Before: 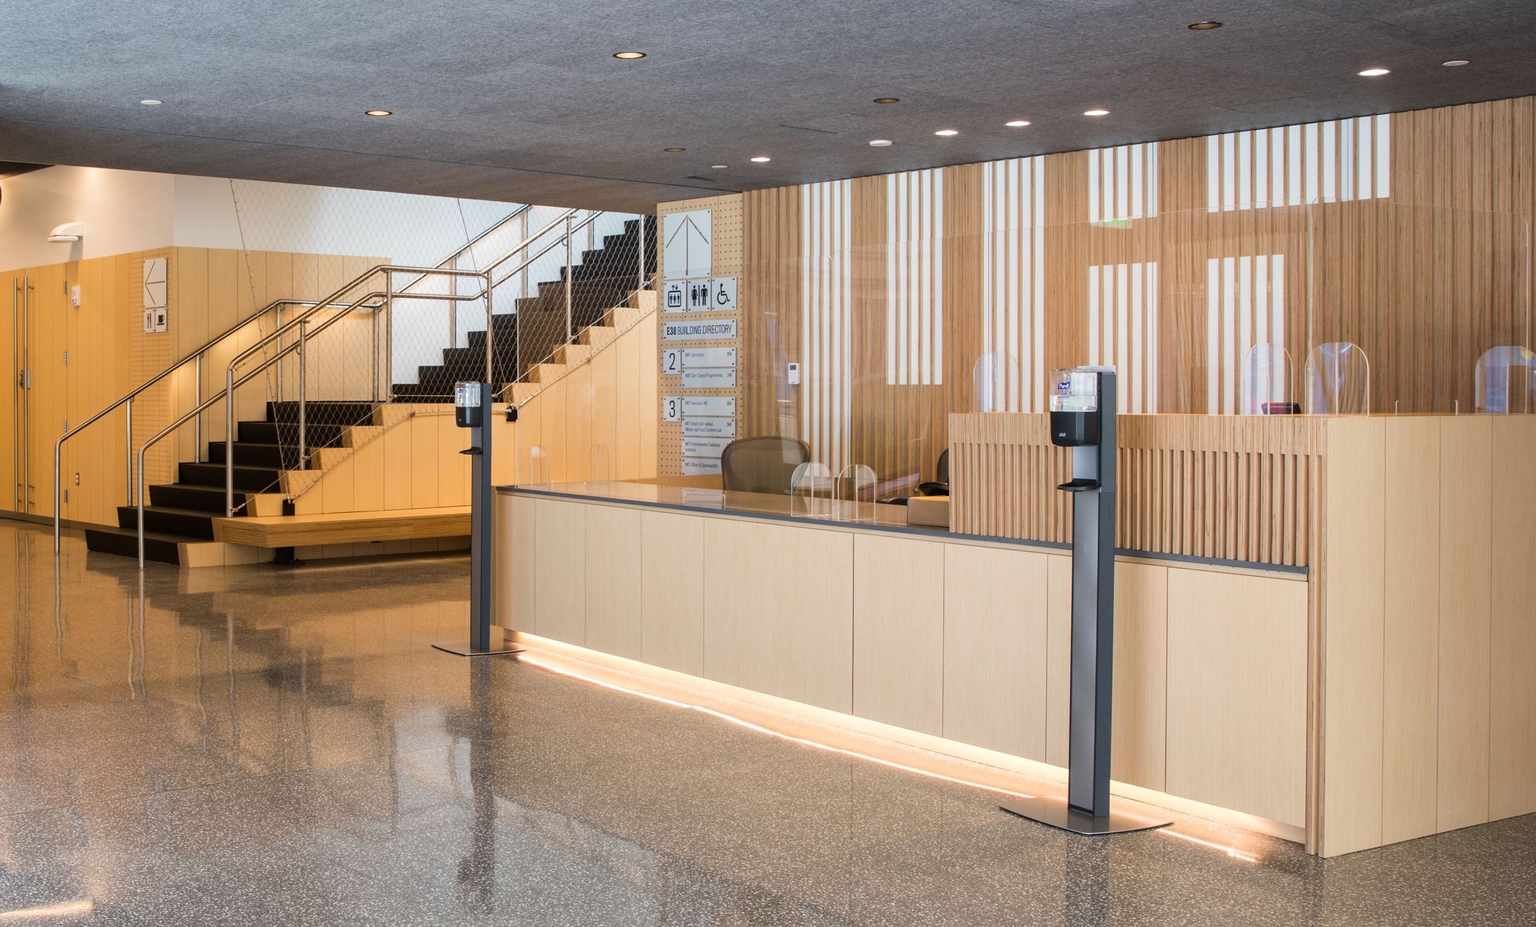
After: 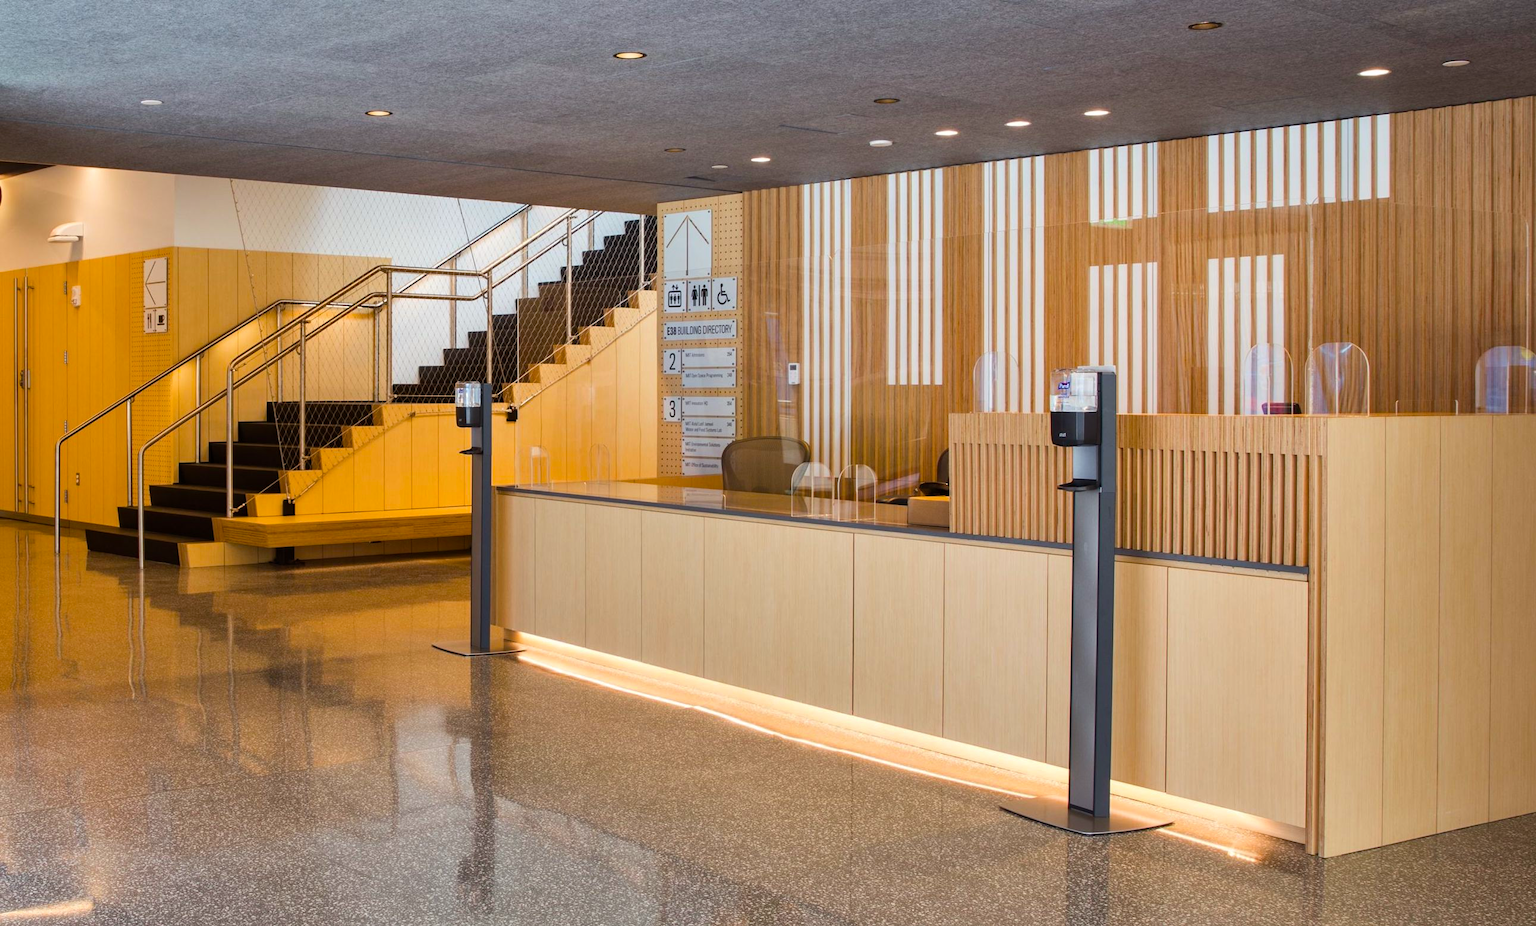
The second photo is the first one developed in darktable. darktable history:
shadows and highlights: highlights color adjustment 73.96%, soften with gaussian
color balance rgb: power › luminance -3.587%, power › chroma 0.534%, power › hue 41.45°, perceptual saturation grading › global saturation 29.705%, global vibrance 14.398%
